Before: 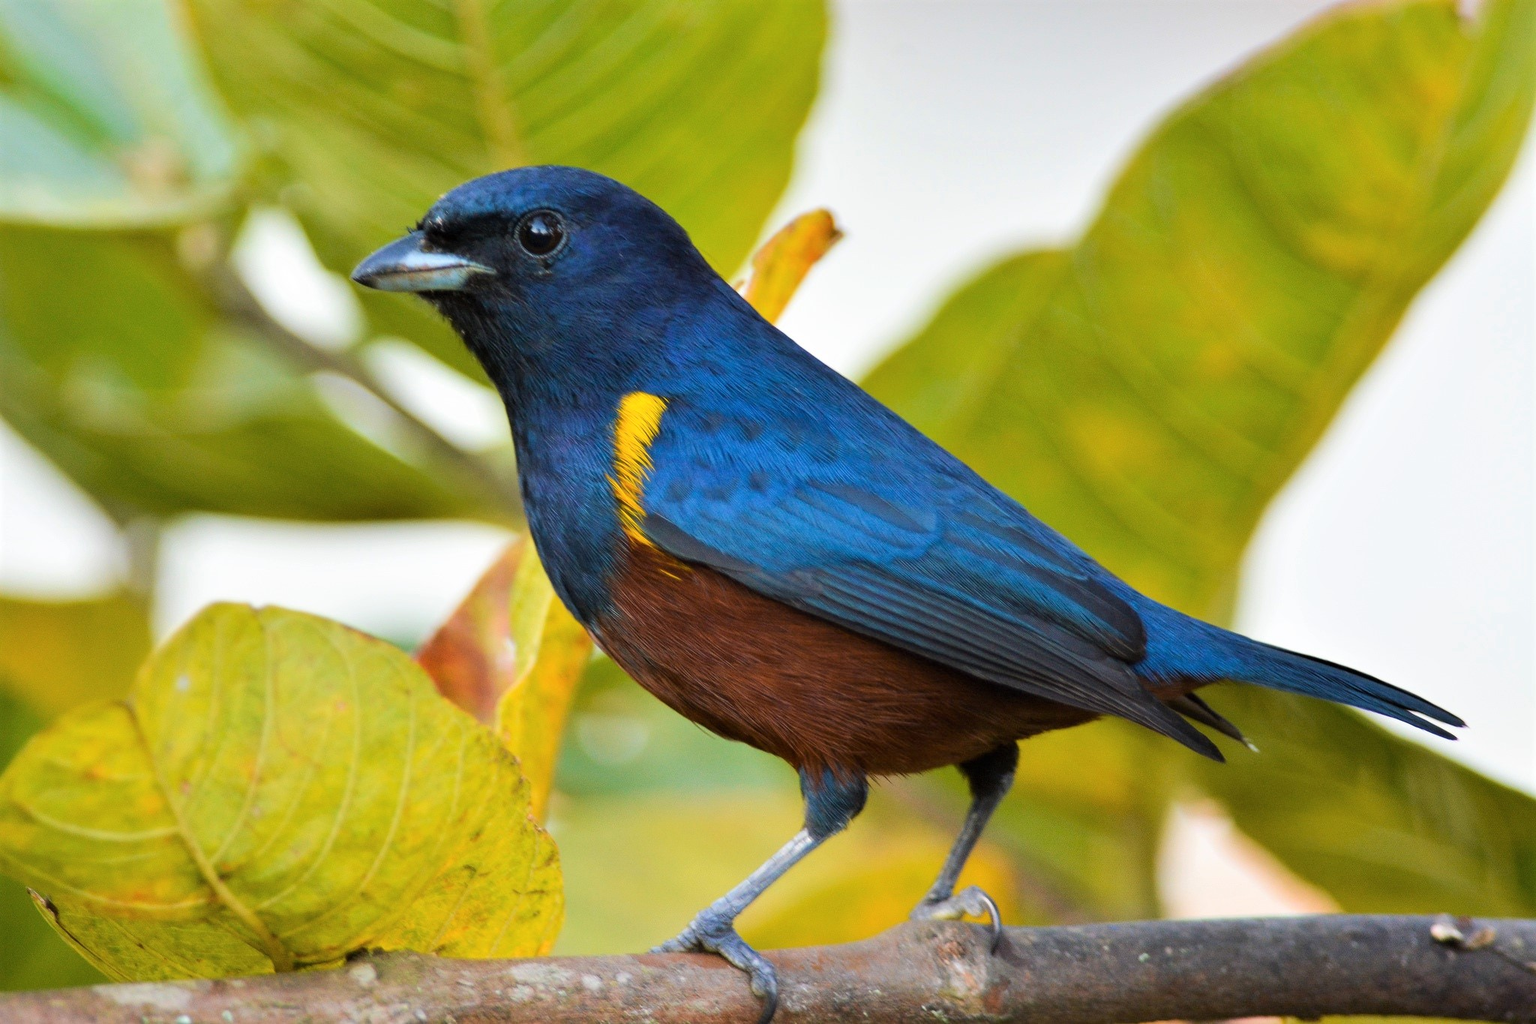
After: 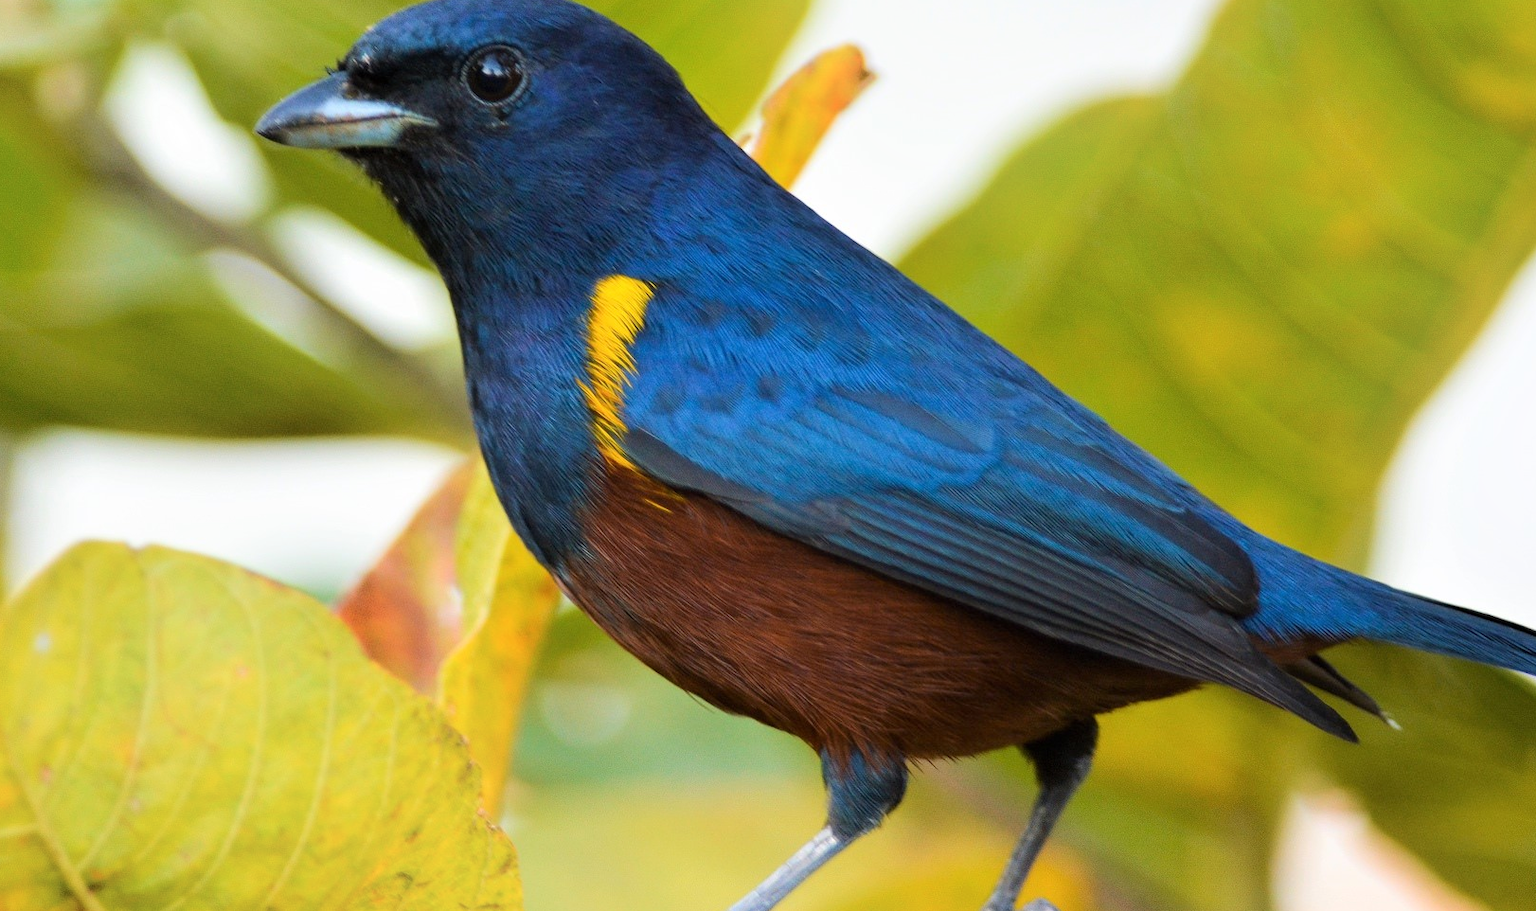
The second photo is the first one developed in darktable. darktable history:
shadows and highlights: shadows -26, highlights 50.2, soften with gaussian
crop: left 9.744%, top 17.061%, right 11.055%, bottom 12.361%
